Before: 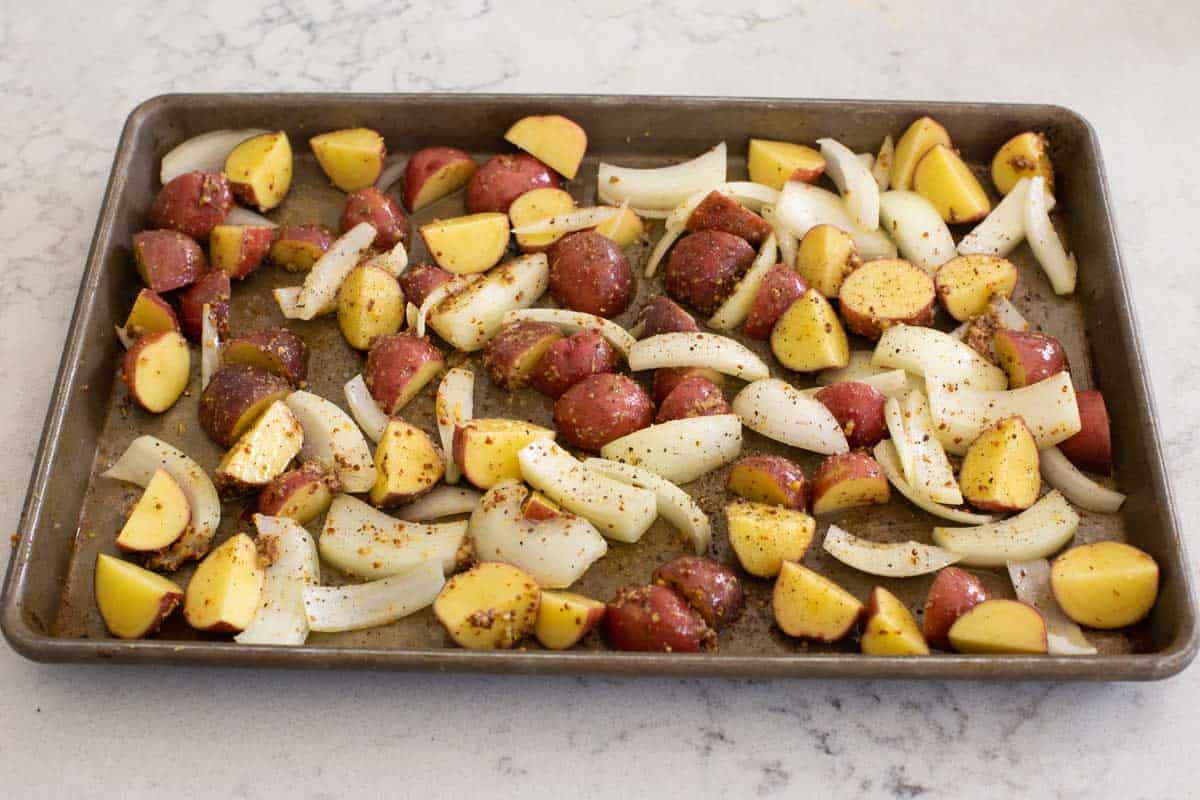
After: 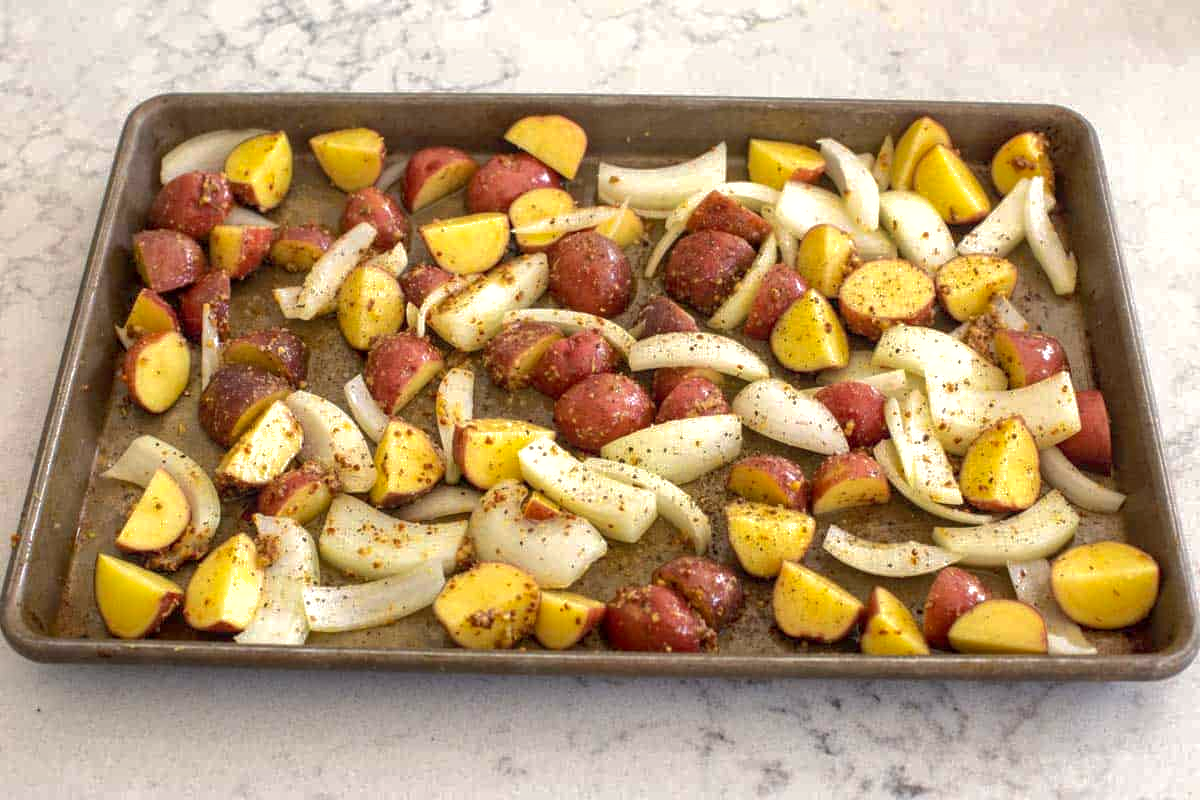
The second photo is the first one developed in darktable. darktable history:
color correction: highlights b* 3
exposure: exposure 0.367 EV, compensate highlight preservation false
shadows and highlights: on, module defaults
local contrast: on, module defaults
